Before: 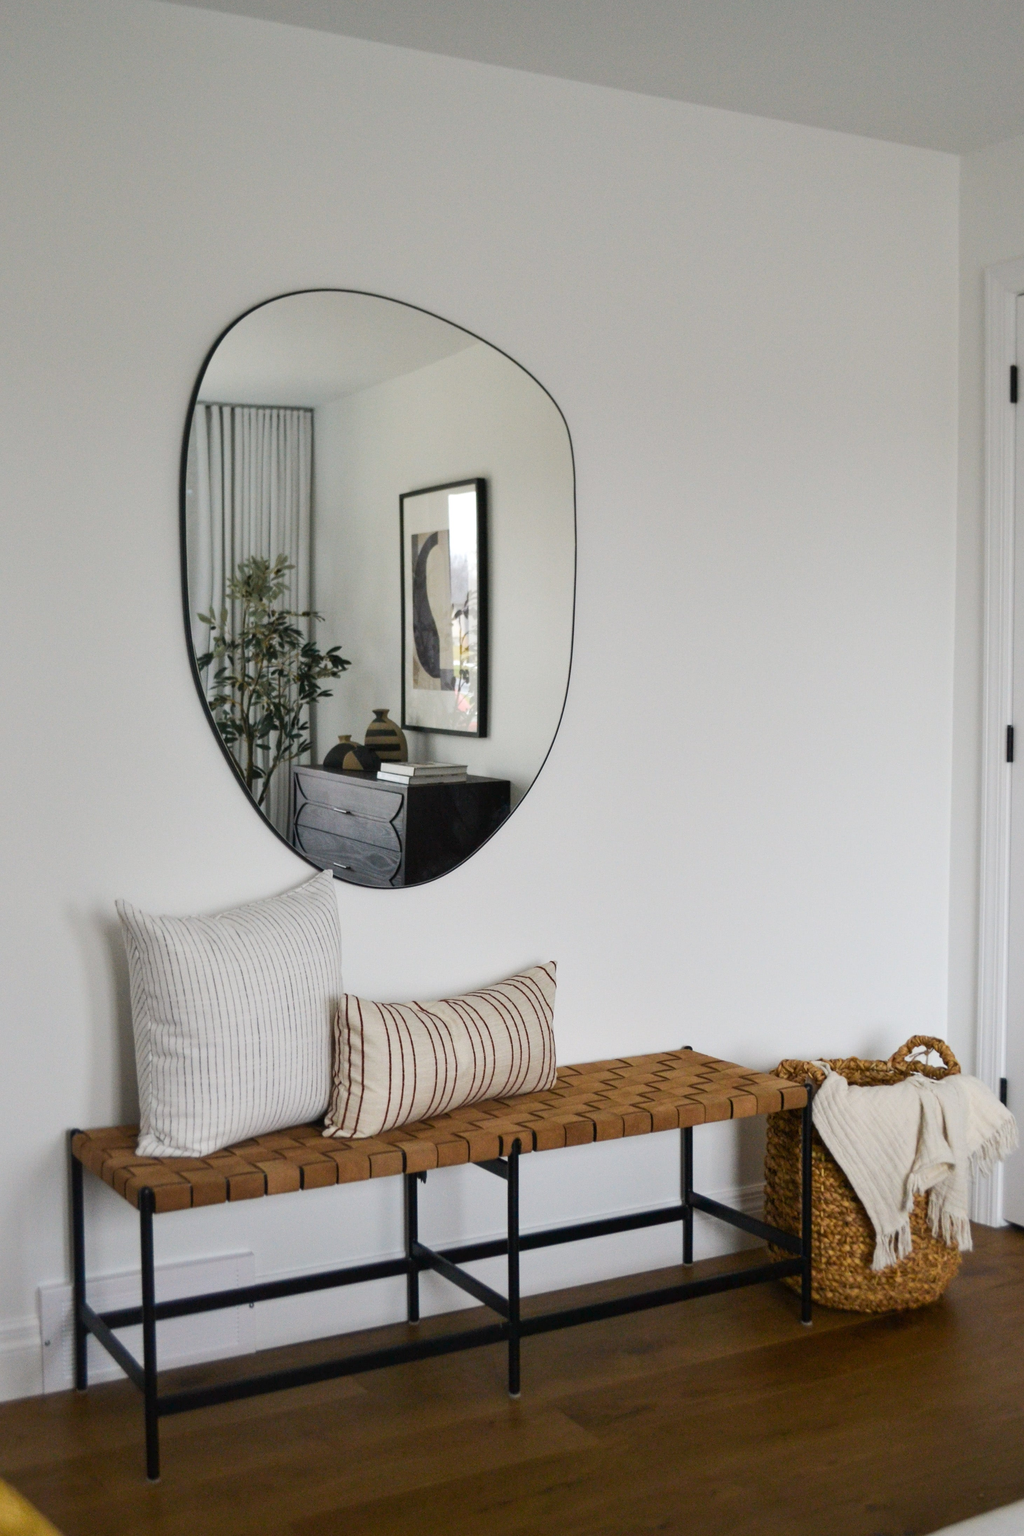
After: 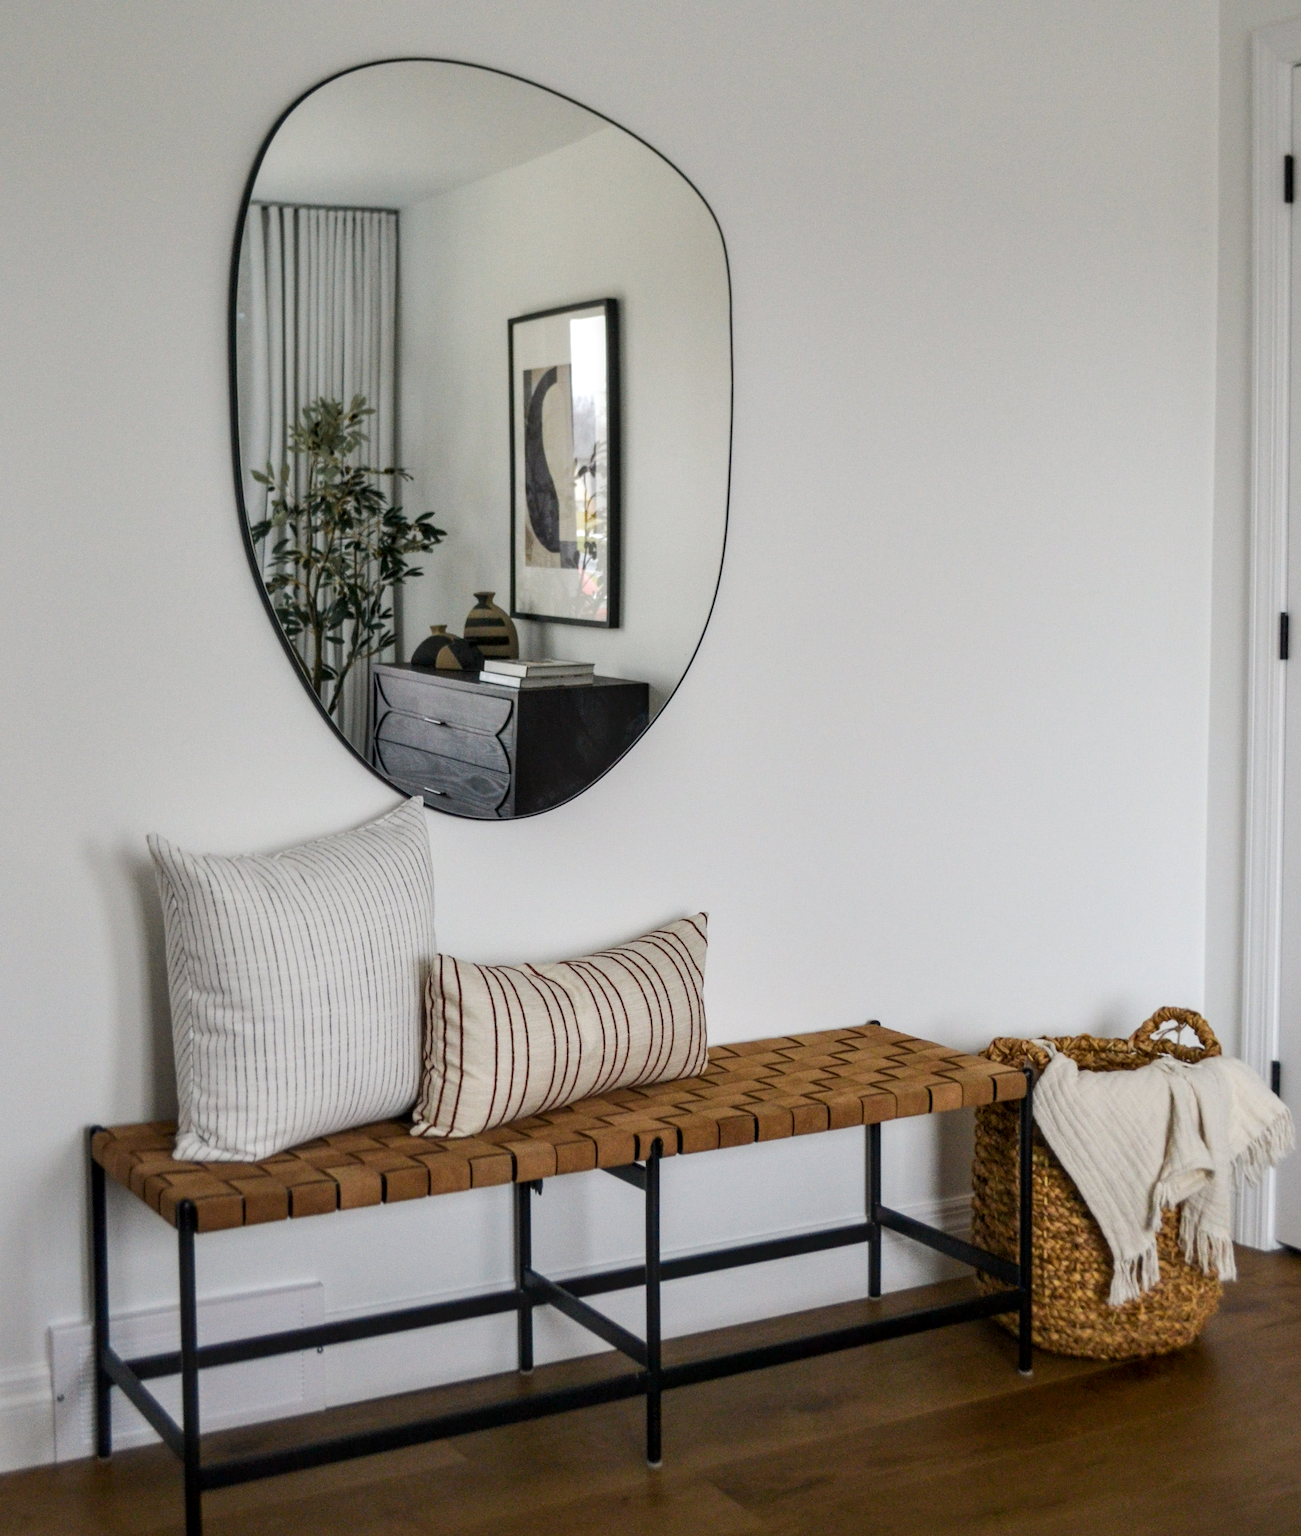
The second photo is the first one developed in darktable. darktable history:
crop and rotate: top 15.864%, bottom 5.462%
local contrast: highlights 29%, detail 130%
